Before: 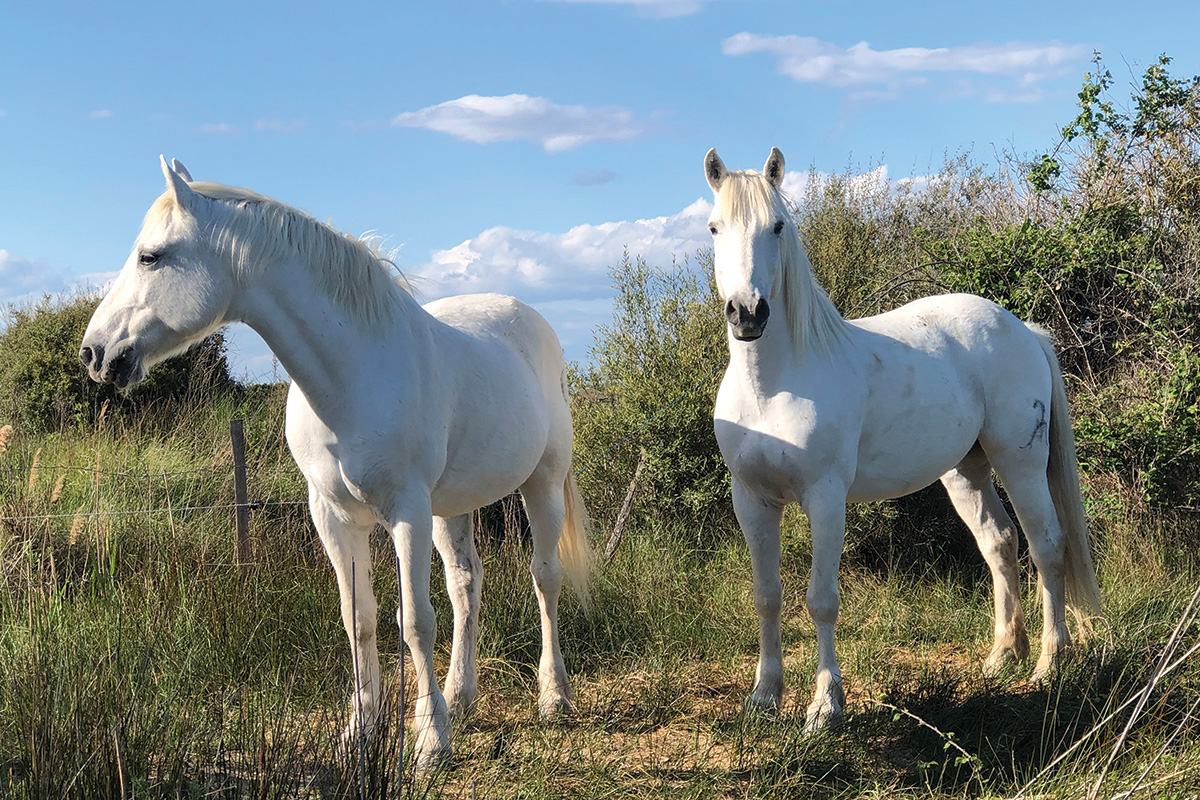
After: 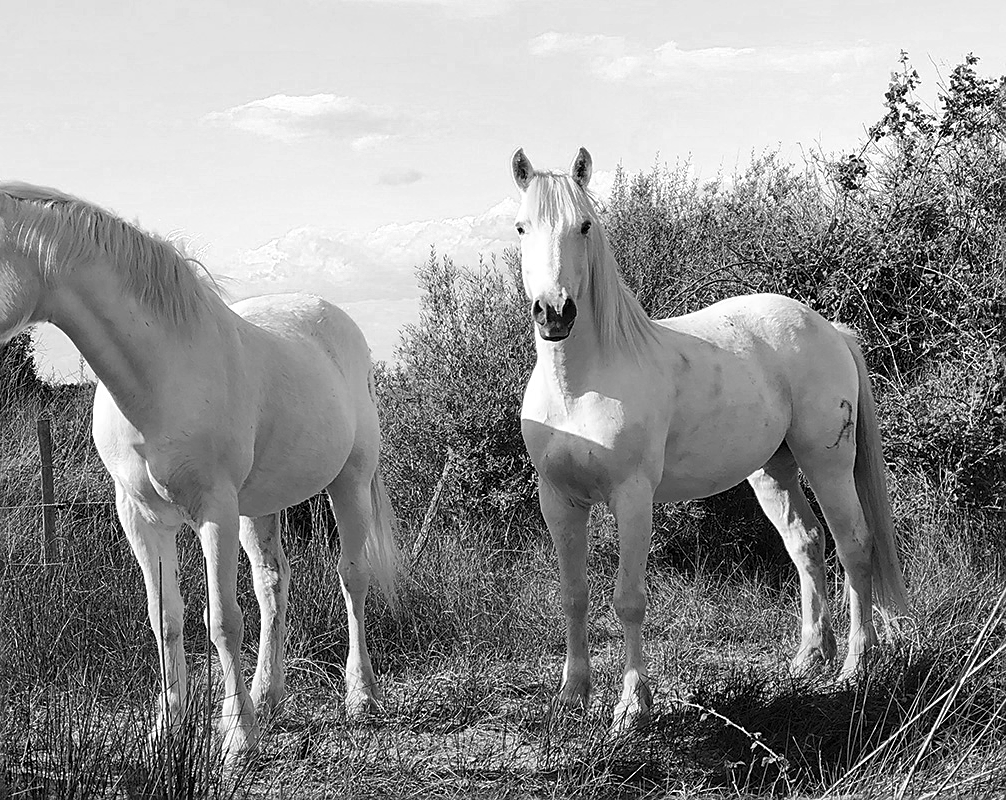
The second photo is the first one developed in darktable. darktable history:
color zones: curves: ch0 [(0, 0.613) (0.01, 0.613) (0.245, 0.448) (0.498, 0.529) (0.642, 0.665) (0.879, 0.777) (0.99, 0.613)]; ch1 [(0, 0) (0.143, 0) (0.286, 0) (0.429, 0) (0.571, 0) (0.714, 0) (0.857, 0)]
sharpen: on, module defaults
crop: left 16.167%
